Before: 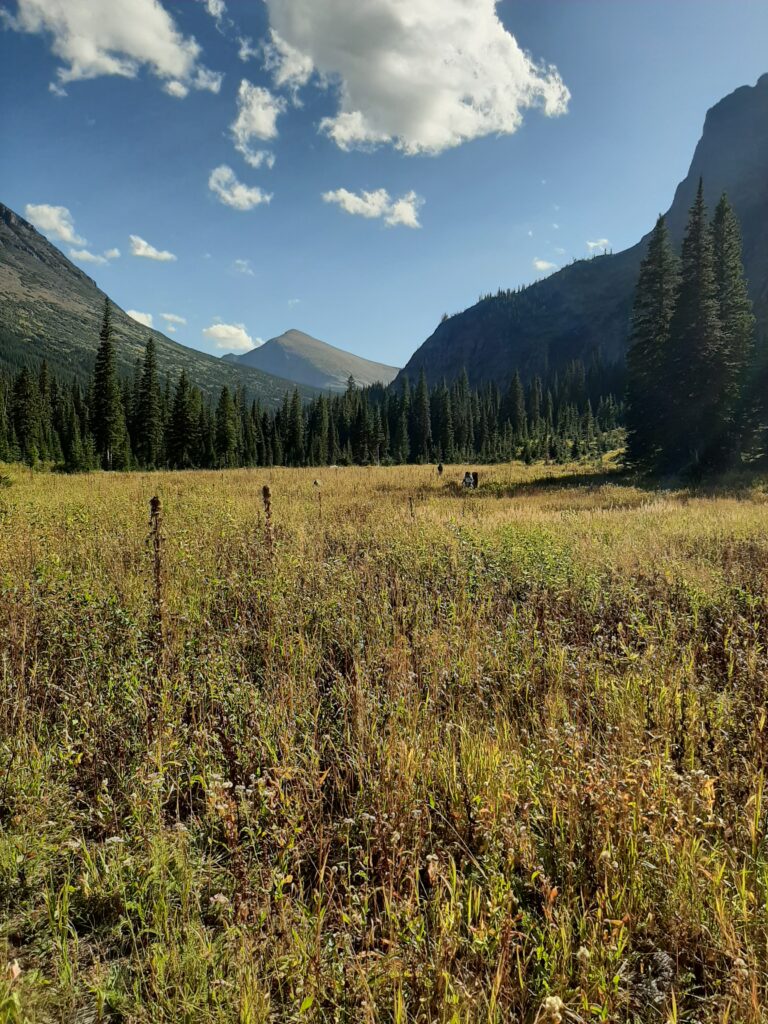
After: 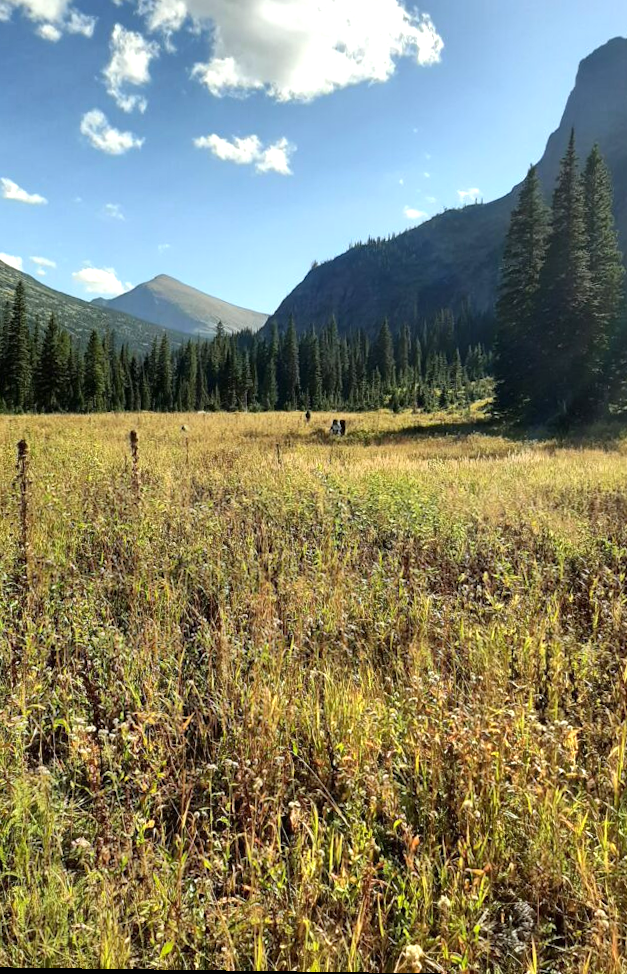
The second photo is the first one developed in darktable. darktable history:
exposure: black level correction 0, exposure 0.7 EV, compensate exposure bias true, compensate highlight preservation false
rotate and perspective: rotation 0.8°, automatic cropping off
white balance: red 0.986, blue 1.01
crop and rotate: left 17.959%, top 5.771%, right 1.742%
